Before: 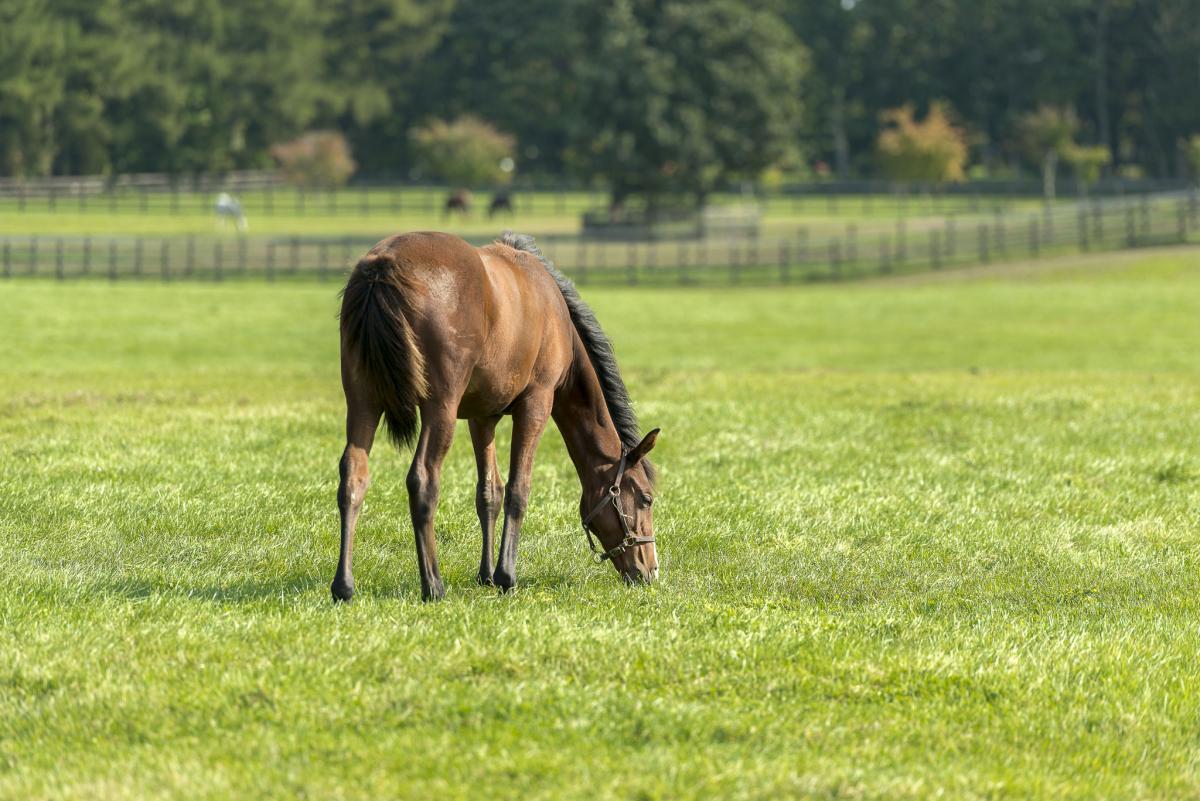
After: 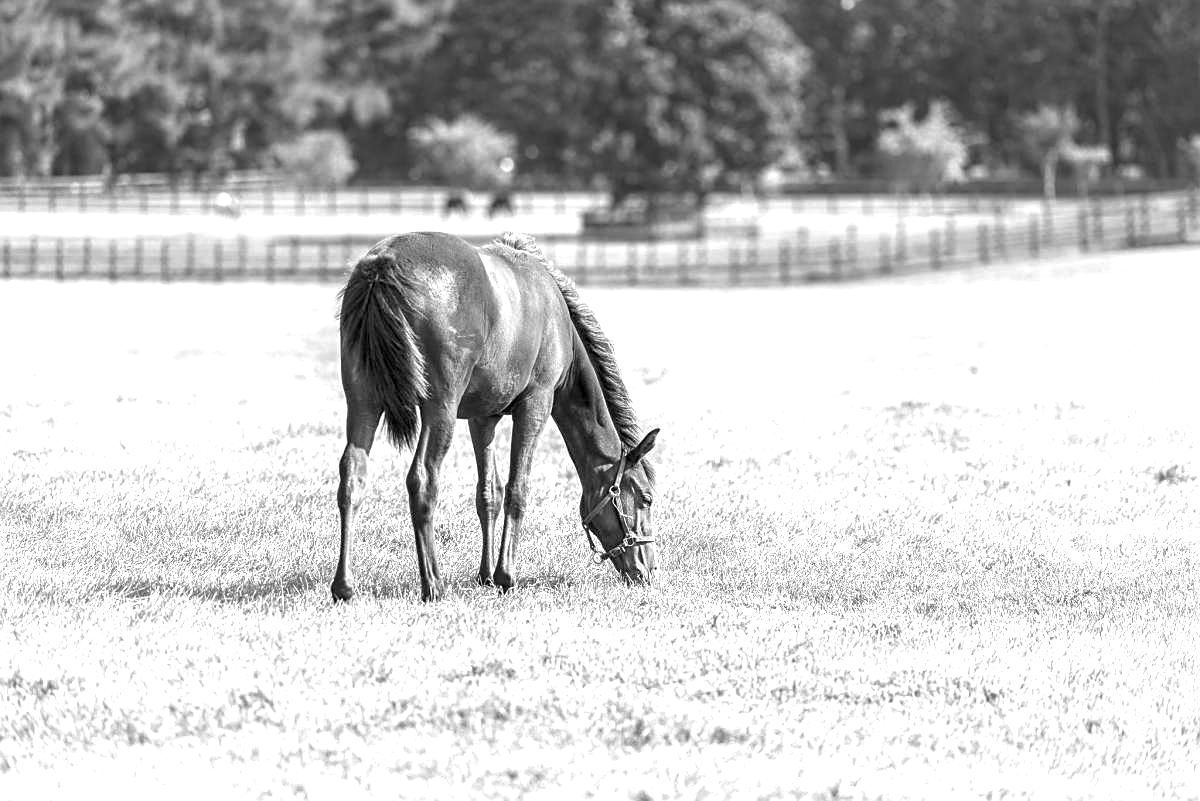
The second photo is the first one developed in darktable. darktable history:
color zones: curves: ch0 [(0.002, 0.593) (0.143, 0.417) (0.285, 0.541) (0.455, 0.289) (0.608, 0.327) (0.727, 0.283) (0.869, 0.571) (1, 0.603)]; ch1 [(0, 0) (0.143, 0) (0.286, 0) (0.429, 0) (0.571, 0) (0.714, 0) (0.857, 0)]
local contrast: detail 130%
sharpen: on, module defaults
exposure: black level correction 0.001, exposure 1.039 EV, compensate highlight preservation false
